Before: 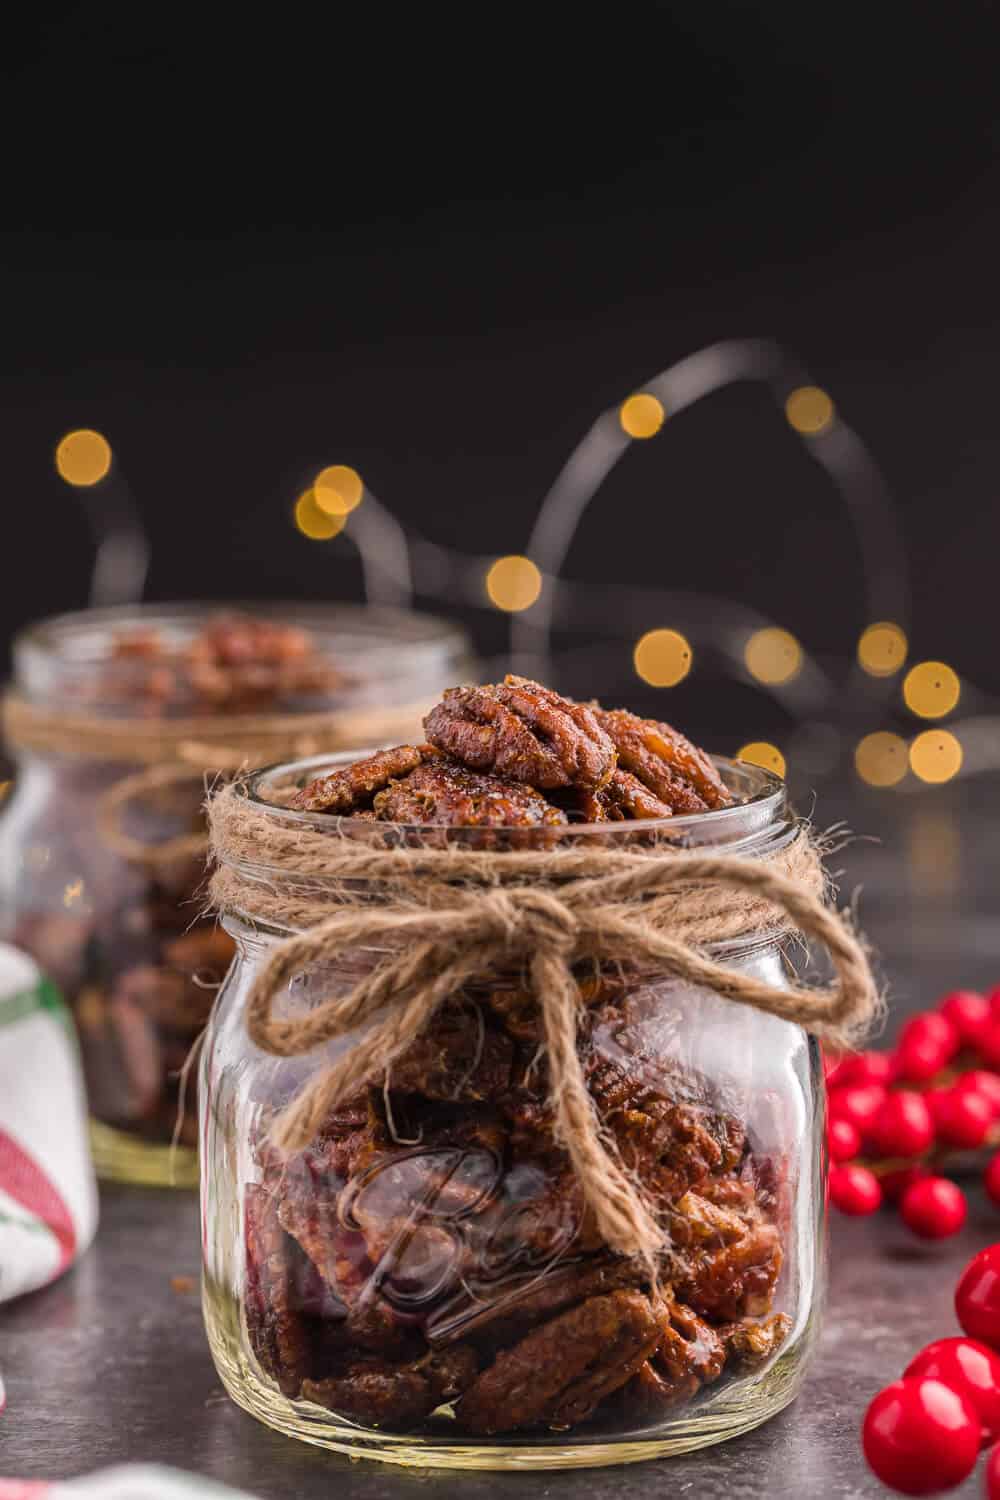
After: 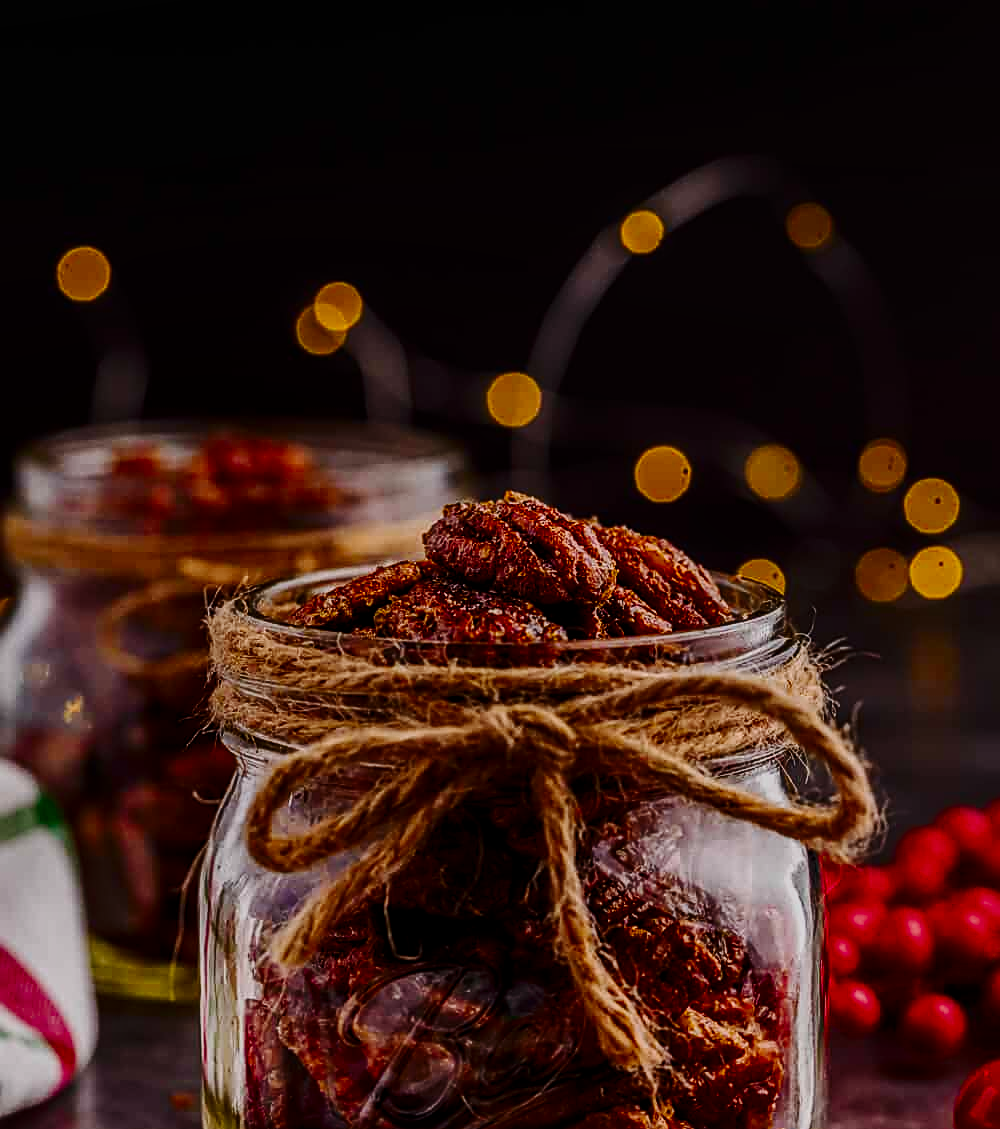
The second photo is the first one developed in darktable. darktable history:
exposure: exposure -2.025 EV, compensate exposure bias true, compensate highlight preservation false
contrast brightness saturation: contrast 0.283
sharpen: amount 0.594
color correction: highlights b* 0.047, saturation 1.11
local contrast: on, module defaults
base curve: curves: ch0 [(0, 0) (0.028, 0.03) (0.121, 0.232) (0.46, 0.748) (0.859, 0.968) (1, 1)], preserve colors none
crop and rotate: top 12.279%, bottom 12.445%
color balance rgb: power › hue 61.88°, highlights gain › chroma 0.175%, highlights gain › hue 330.63°, linear chroma grading › global chroma 15.331%, perceptual saturation grading › global saturation 29.79%
